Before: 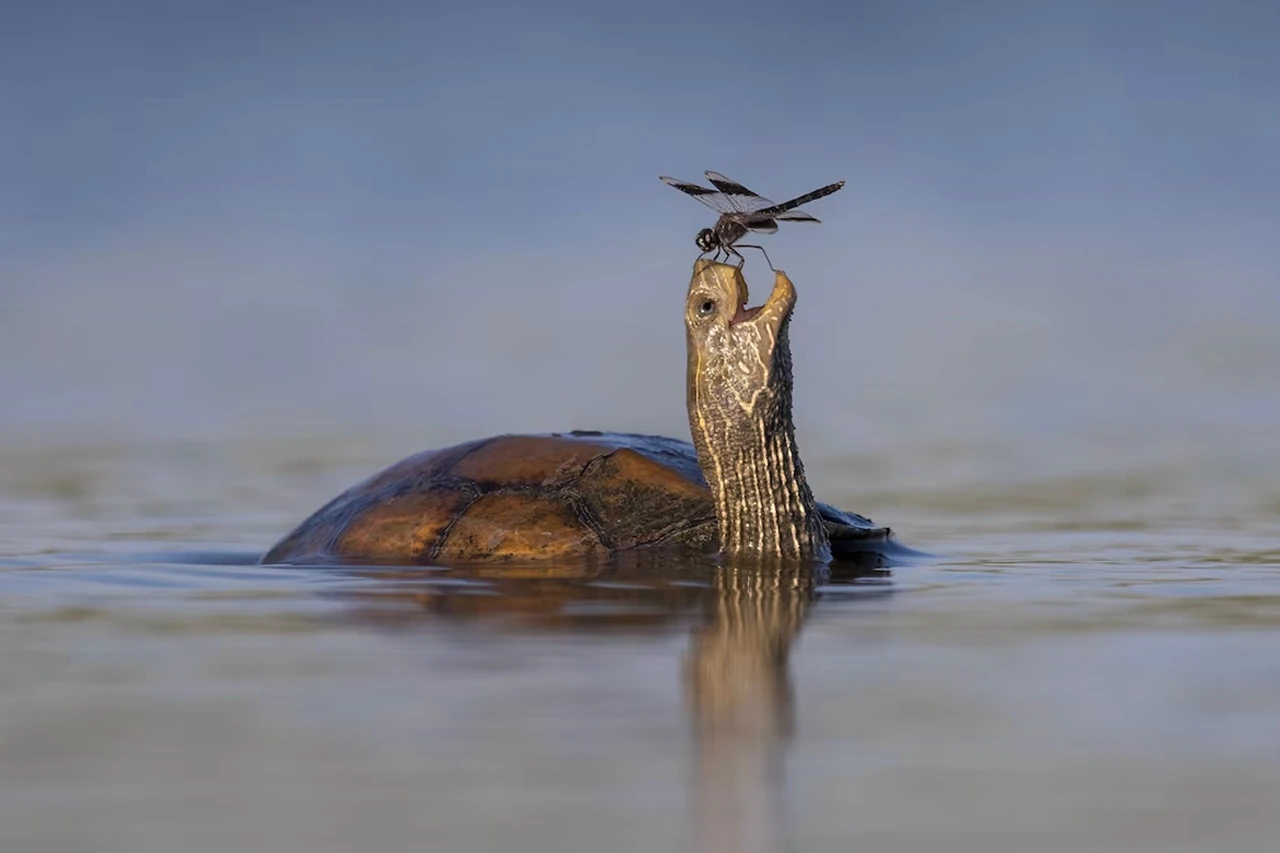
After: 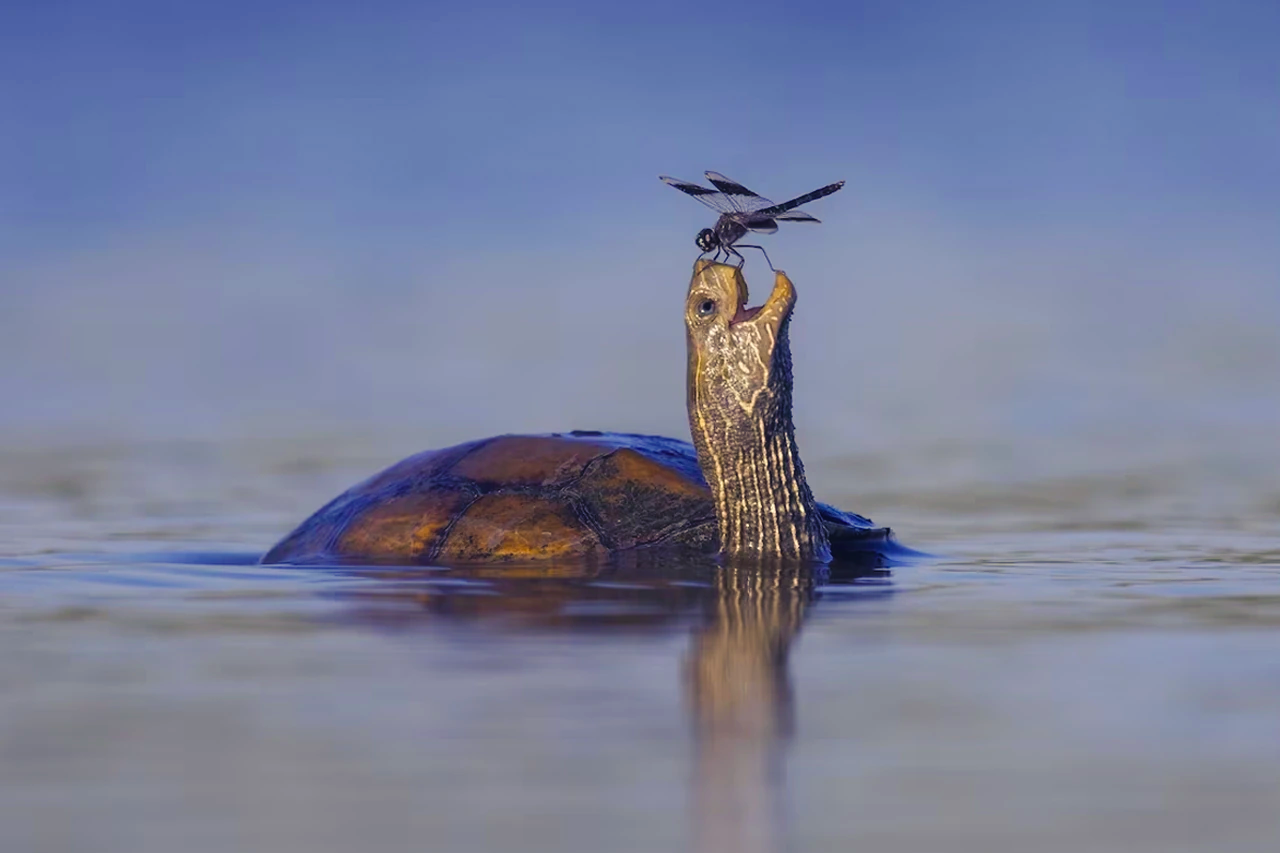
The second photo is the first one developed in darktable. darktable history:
color balance rgb: shadows lift › luminance -29.086%, shadows lift › chroma 14.808%, shadows lift › hue 267.87°, global offset › luminance 0.751%, linear chroma grading › global chroma 0.802%, perceptual saturation grading › global saturation 20.913%, perceptual saturation grading › highlights -19.87%, perceptual saturation grading › shadows 29.628%, global vibrance 14.35%
